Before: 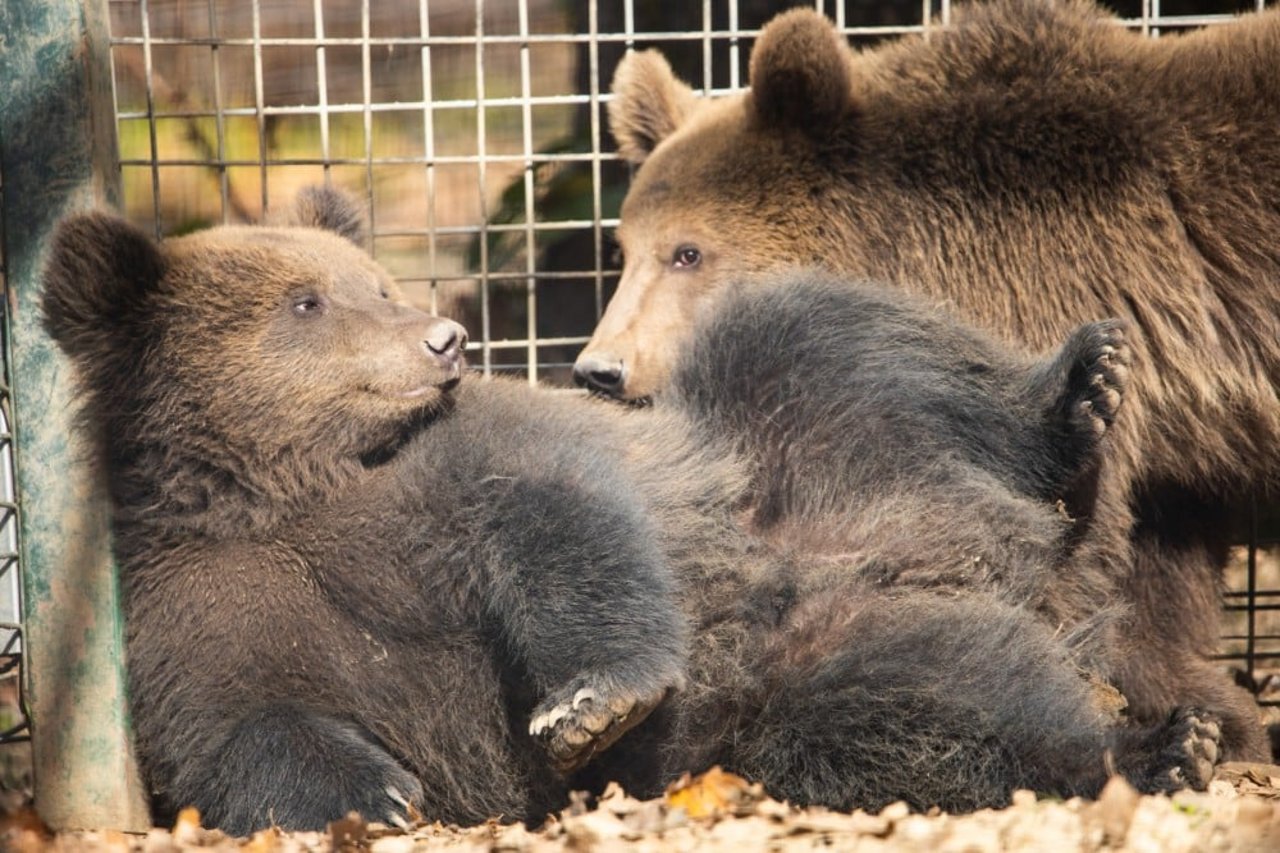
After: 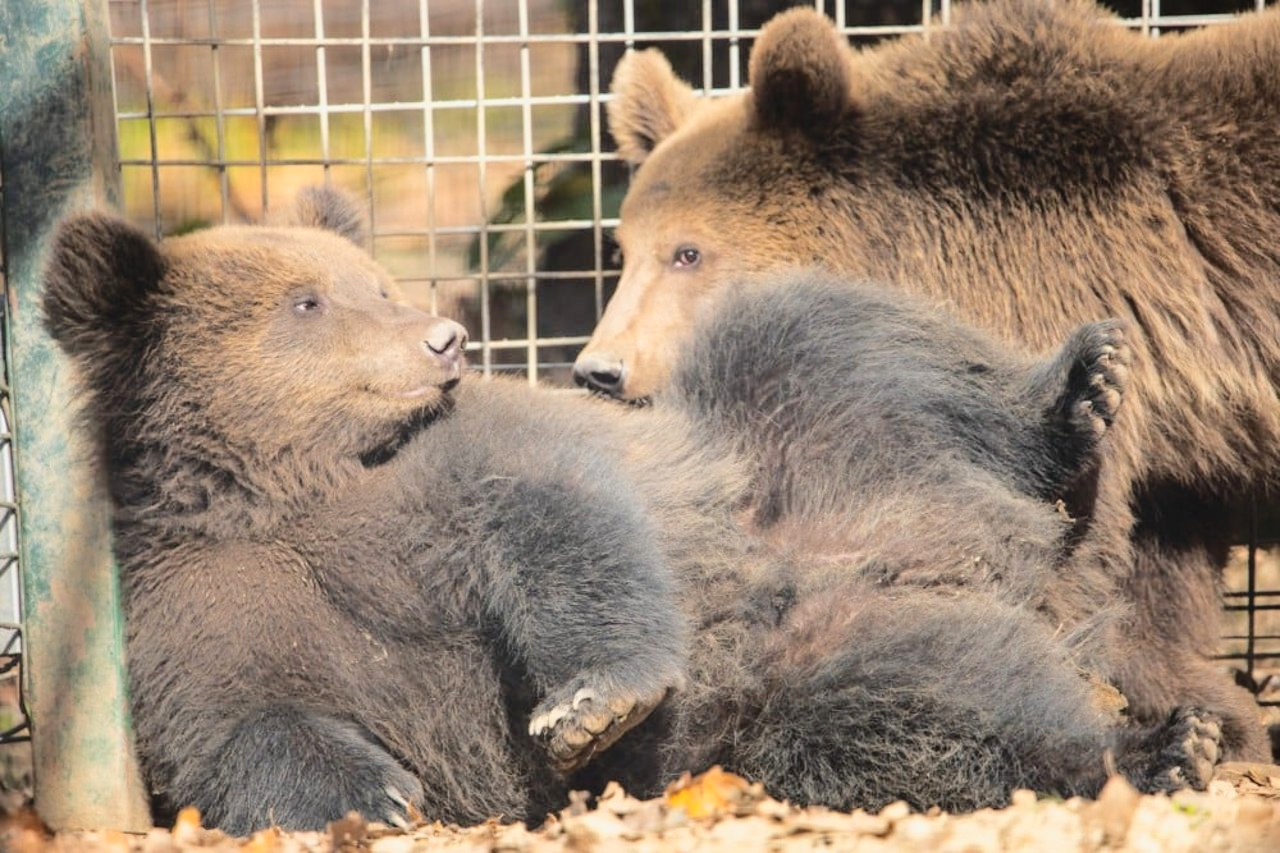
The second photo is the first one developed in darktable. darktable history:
tone curve: curves: ch0 [(0, 0) (0.003, 0.002) (0.011, 0.008) (0.025, 0.016) (0.044, 0.026) (0.069, 0.04) (0.1, 0.061) (0.136, 0.104) (0.177, 0.15) (0.224, 0.22) (0.277, 0.307) (0.335, 0.399) (0.399, 0.492) (0.468, 0.575) (0.543, 0.638) (0.623, 0.701) (0.709, 0.778) (0.801, 0.85) (0.898, 0.934) (1, 1)], color space Lab, independent channels, preserve colors none
contrast brightness saturation: contrast -0.099, brightness 0.049, saturation 0.083
